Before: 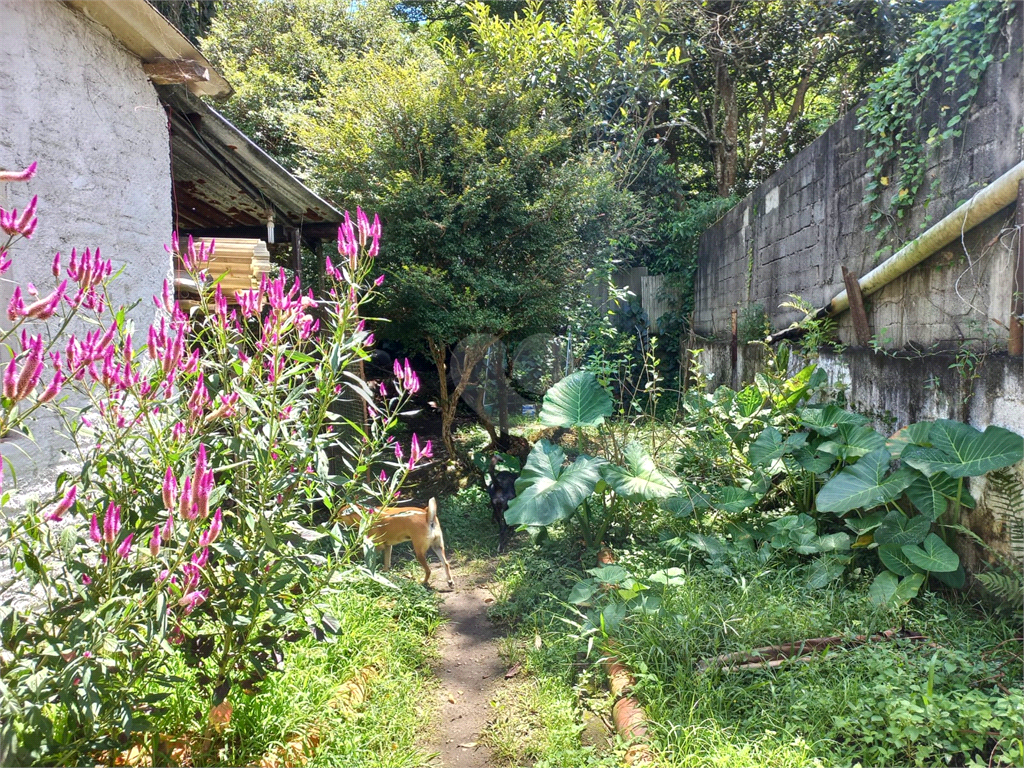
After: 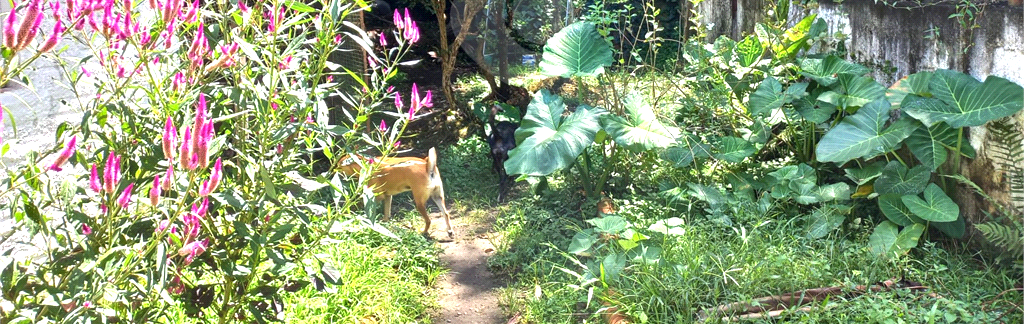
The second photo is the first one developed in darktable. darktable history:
crop: top 45.63%, bottom 12.146%
exposure: black level correction 0, exposure 0.692 EV, compensate exposure bias true, compensate highlight preservation false
base curve: curves: ch0 [(0, 0) (0.303, 0.277) (1, 1)], exposure shift 0.579, preserve colors none
